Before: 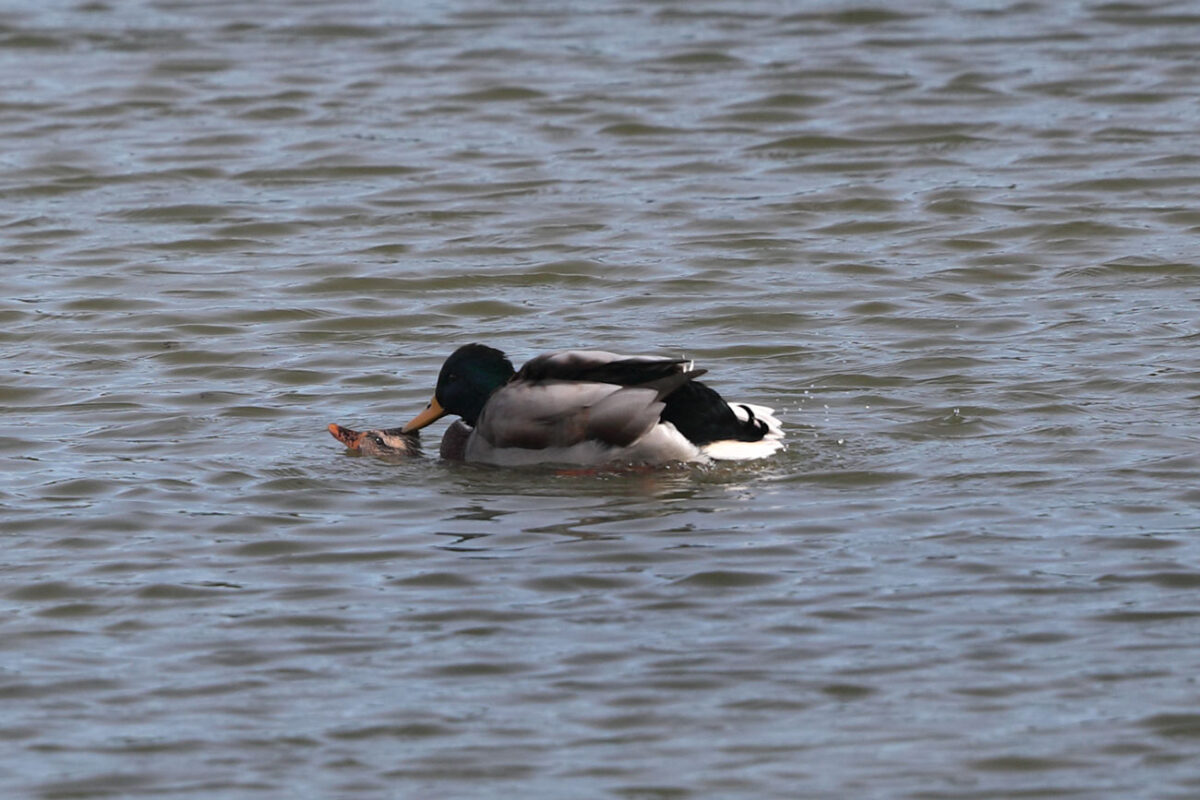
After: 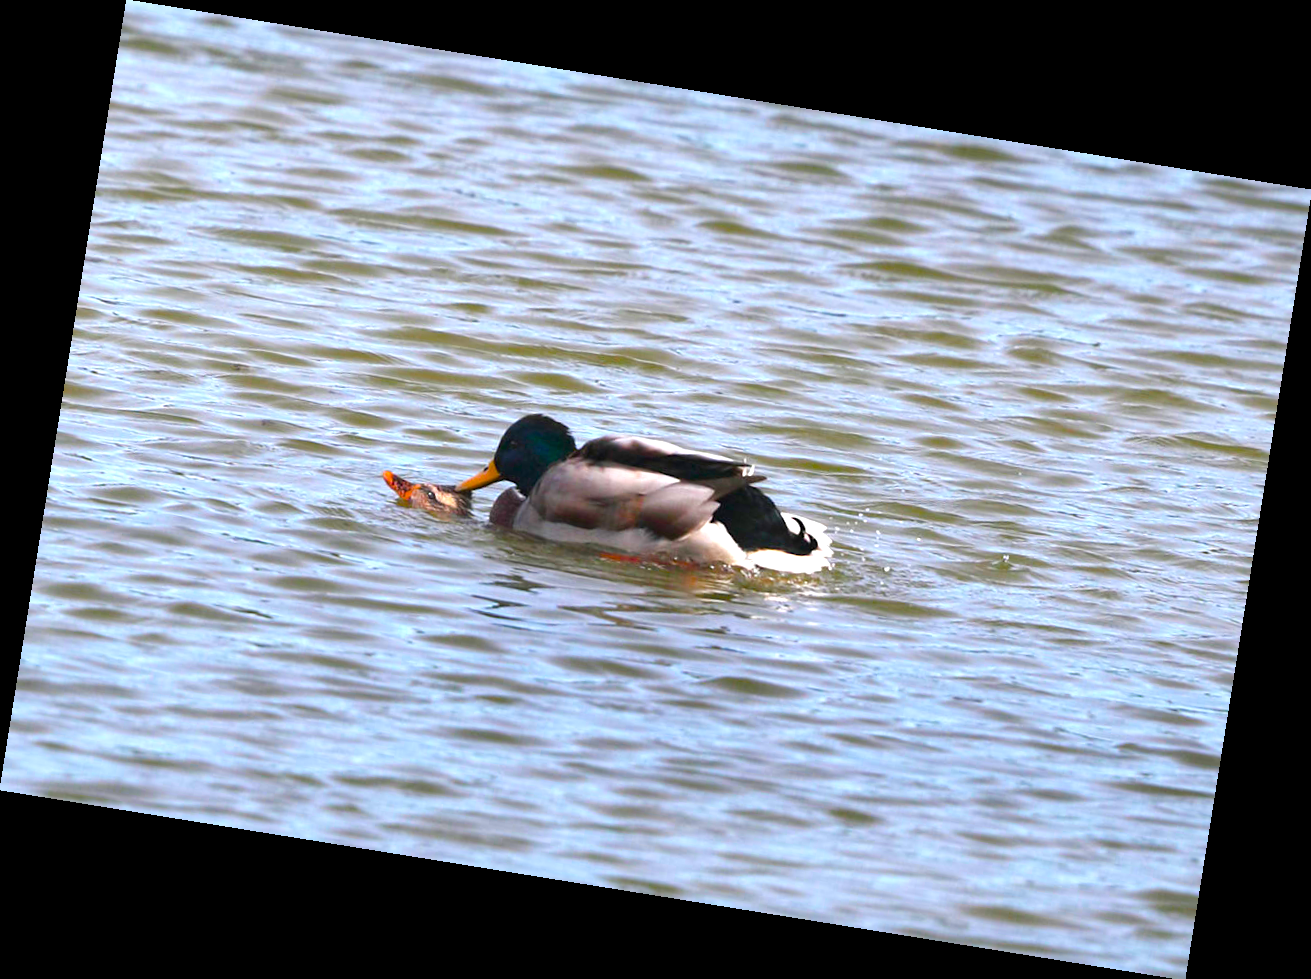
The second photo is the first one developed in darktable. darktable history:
rotate and perspective: rotation 9.12°, automatic cropping off
color balance rgb: linear chroma grading › shadows 10%, linear chroma grading › highlights 10%, linear chroma grading › global chroma 15%, linear chroma grading › mid-tones 15%, perceptual saturation grading › global saturation 40%, perceptual saturation grading › highlights -25%, perceptual saturation grading › mid-tones 35%, perceptual saturation grading › shadows 35%, perceptual brilliance grading › global brilliance 11.29%, global vibrance 11.29%
exposure: exposure 0.766 EV, compensate highlight preservation false
